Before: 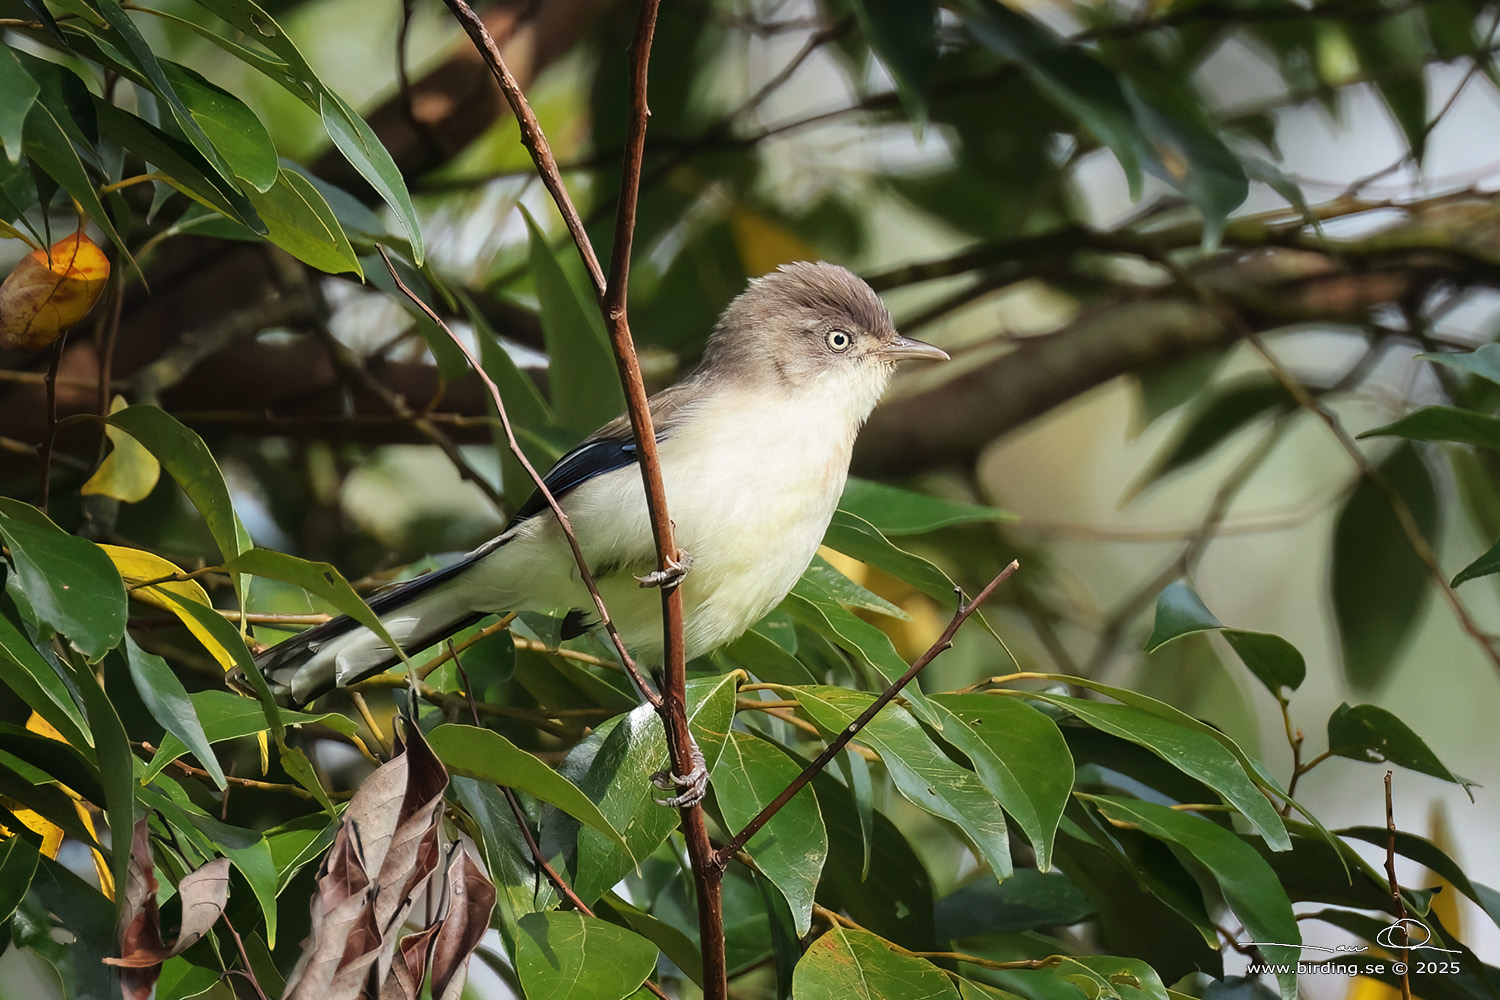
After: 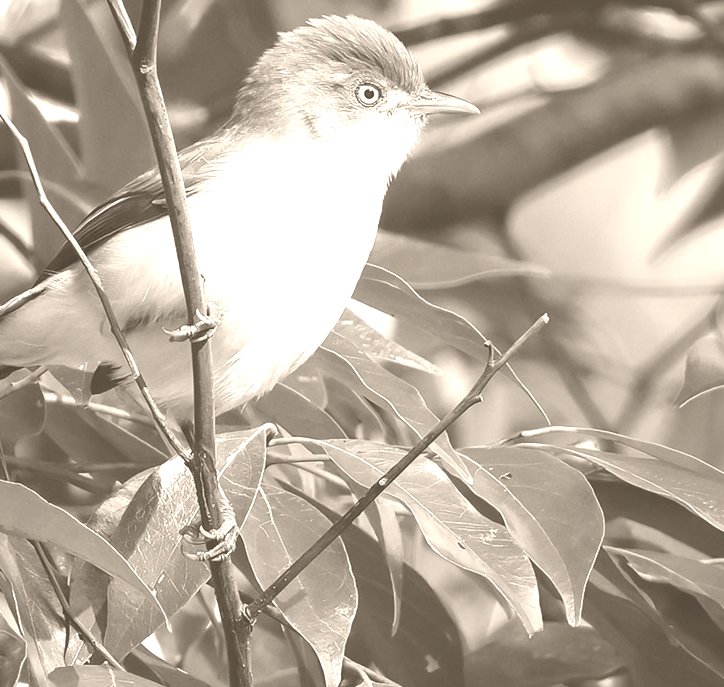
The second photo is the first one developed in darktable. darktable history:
crop: left 31.379%, top 24.658%, right 20.326%, bottom 6.628%
colorize: hue 34.49°, saturation 35.33%, source mix 100%, version 1
